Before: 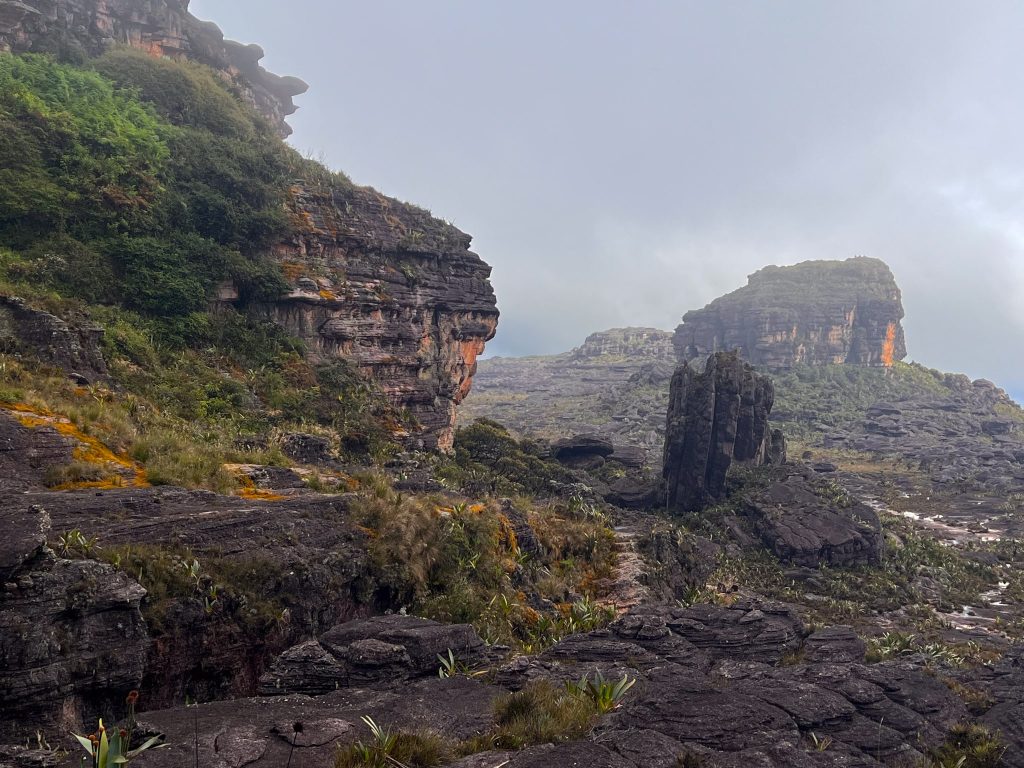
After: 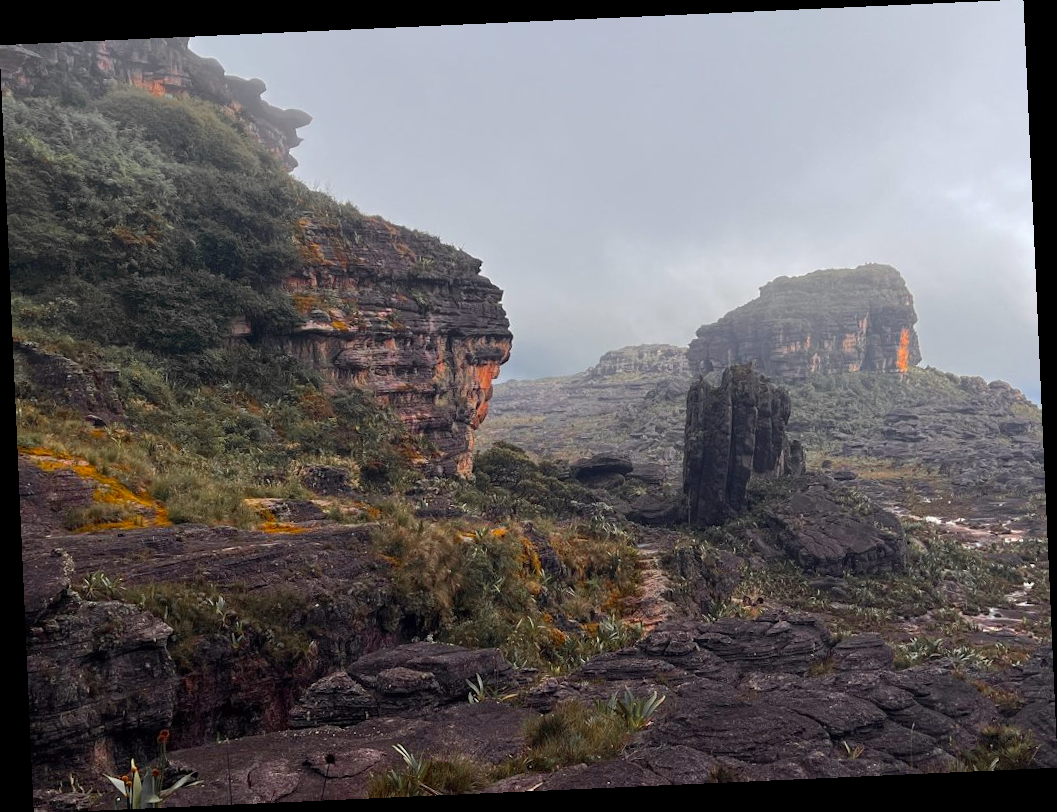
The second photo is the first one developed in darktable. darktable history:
rotate and perspective: rotation -2.56°, automatic cropping off
color zones: curves: ch1 [(0, 0.679) (0.143, 0.647) (0.286, 0.261) (0.378, -0.011) (0.571, 0.396) (0.714, 0.399) (0.857, 0.406) (1, 0.679)]
